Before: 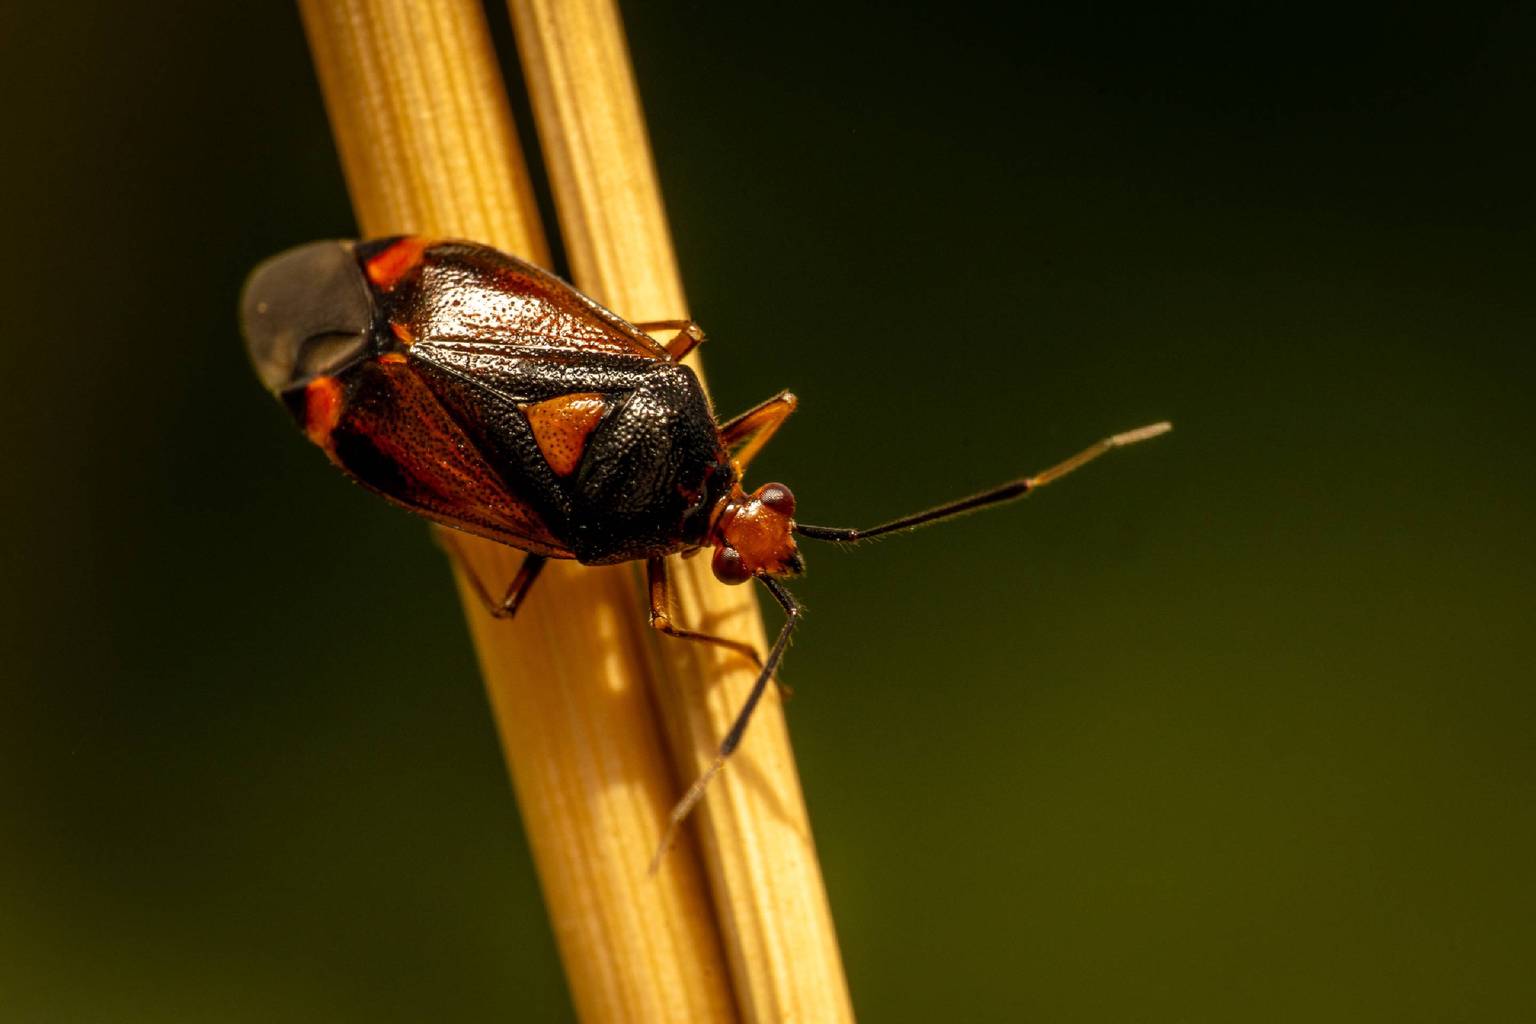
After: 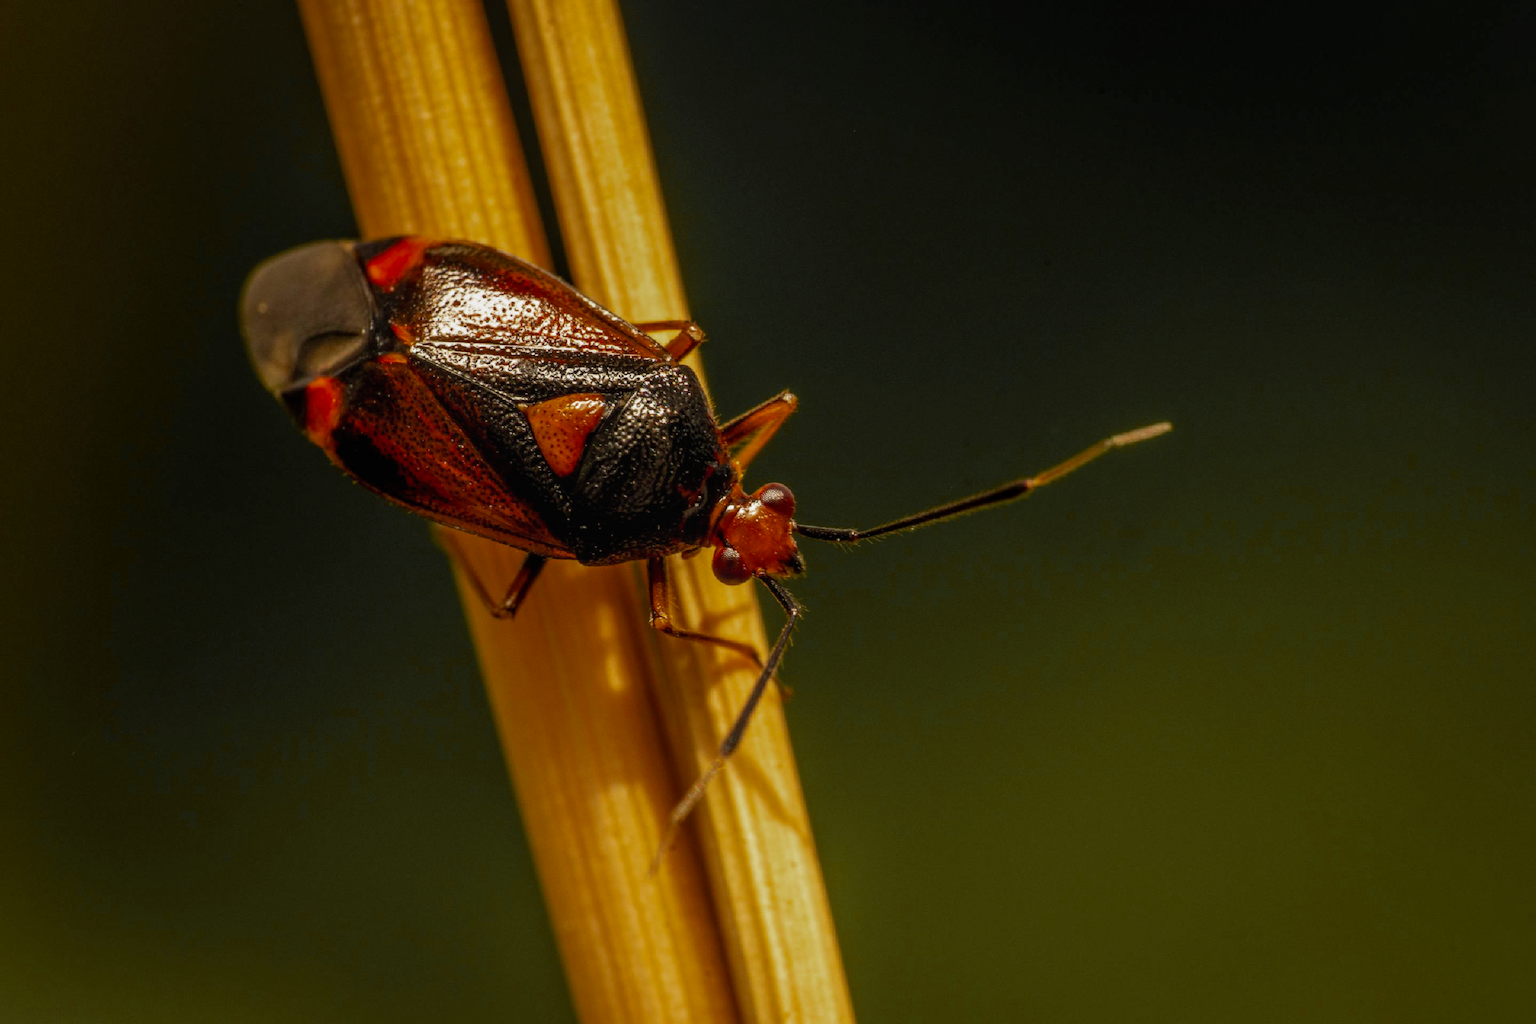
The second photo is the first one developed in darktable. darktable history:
color zones: curves: ch0 [(0.004, 0.388) (0.125, 0.392) (0.25, 0.404) (0.375, 0.5) (0.5, 0.5) (0.625, 0.5) (0.75, 0.5) (0.875, 0.5)]; ch1 [(0, 0.5) (0.125, 0.5) (0.25, 0.5) (0.375, 0.124) (0.524, 0.124) (0.645, 0.128) (0.789, 0.132) (0.914, 0.096) (0.998, 0.068)]
local contrast: detail 110%
